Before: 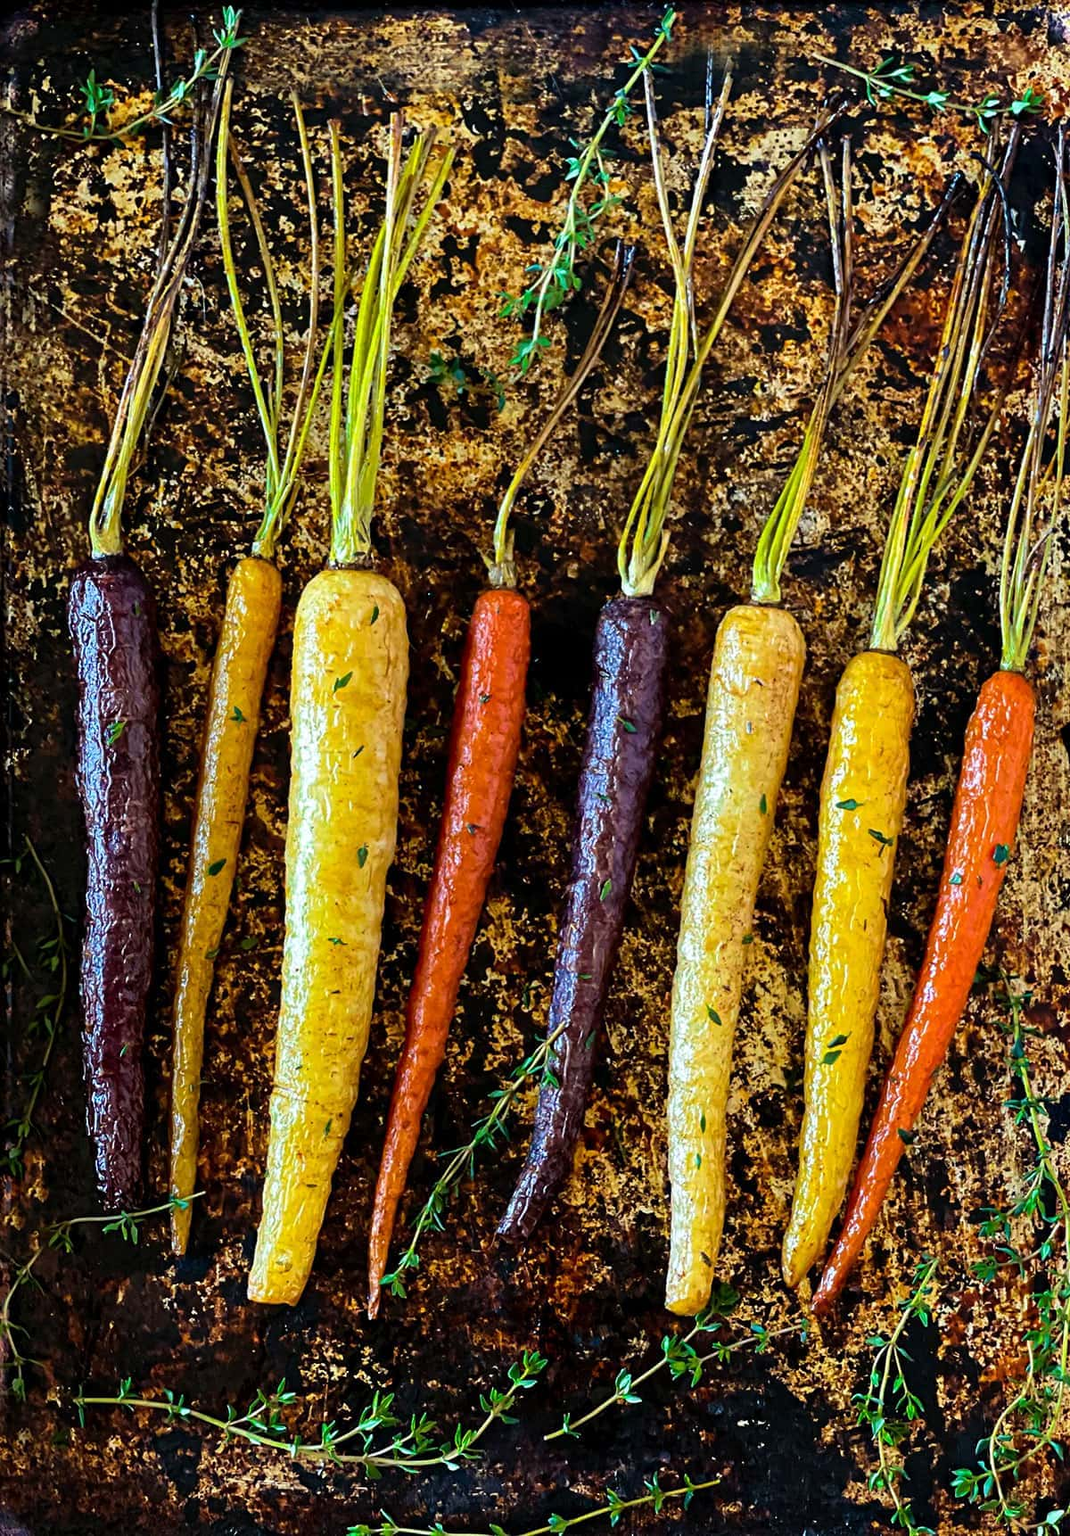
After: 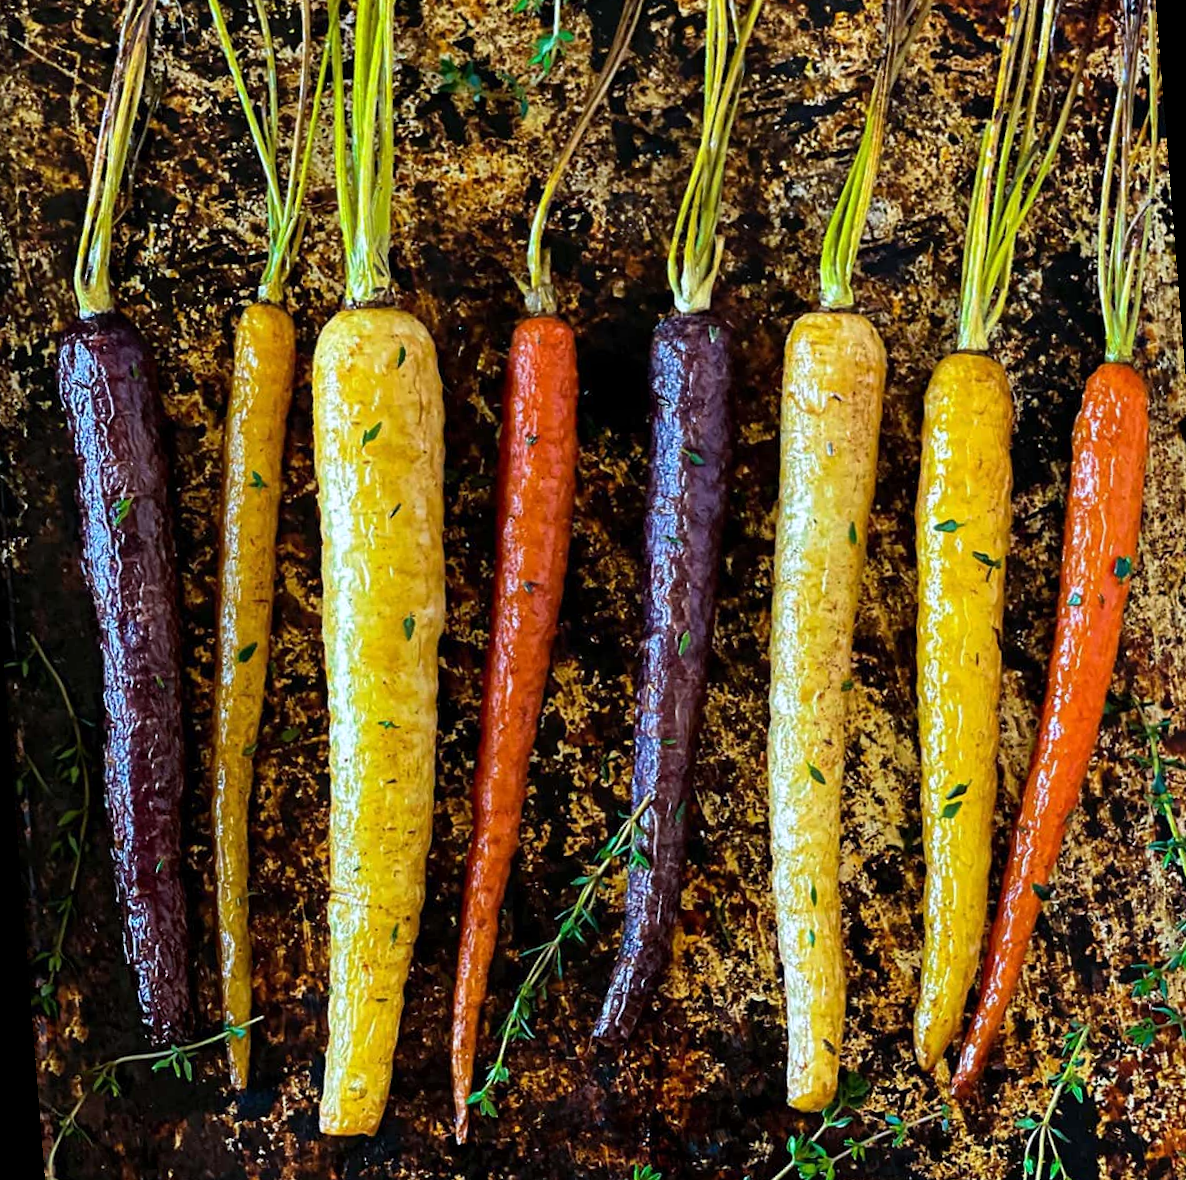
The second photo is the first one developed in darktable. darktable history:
crop and rotate: top 15.774%, bottom 5.506%
white balance: red 0.976, blue 1.04
rotate and perspective: rotation -4.57°, crop left 0.054, crop right 0.944, crop top 0.087, crop bottom 0.914
